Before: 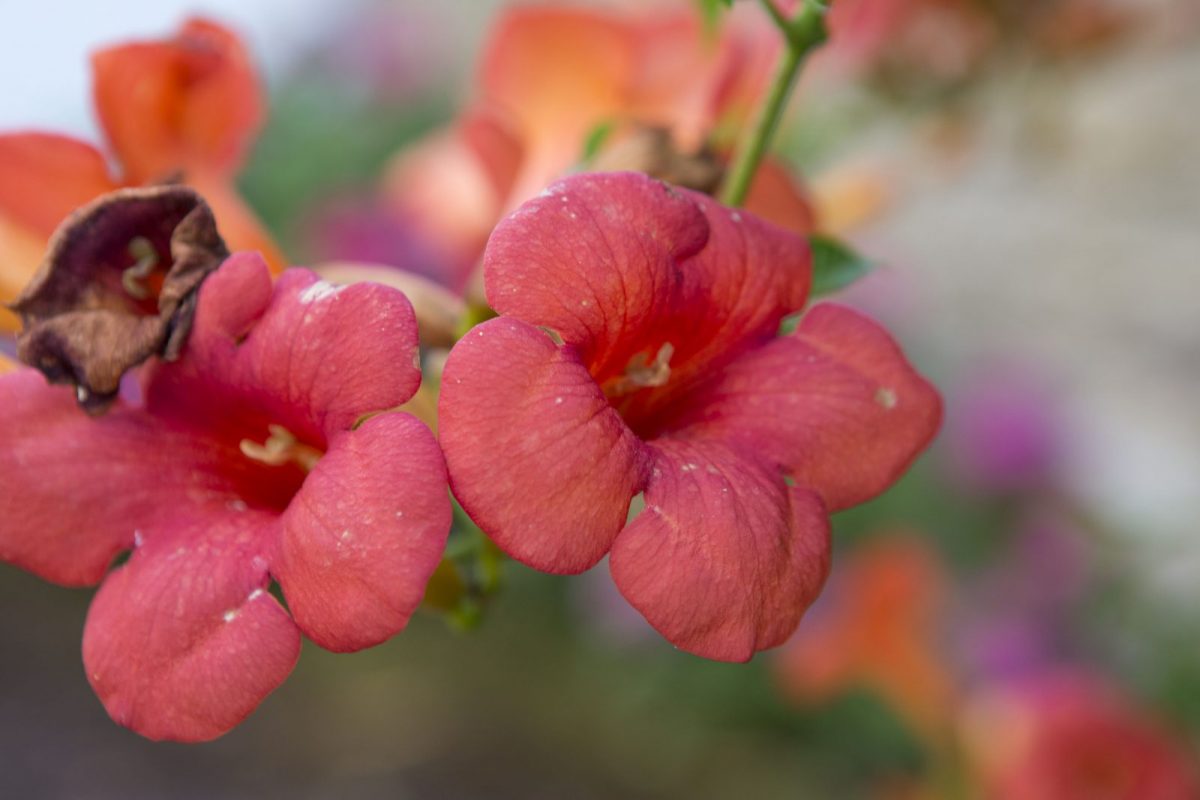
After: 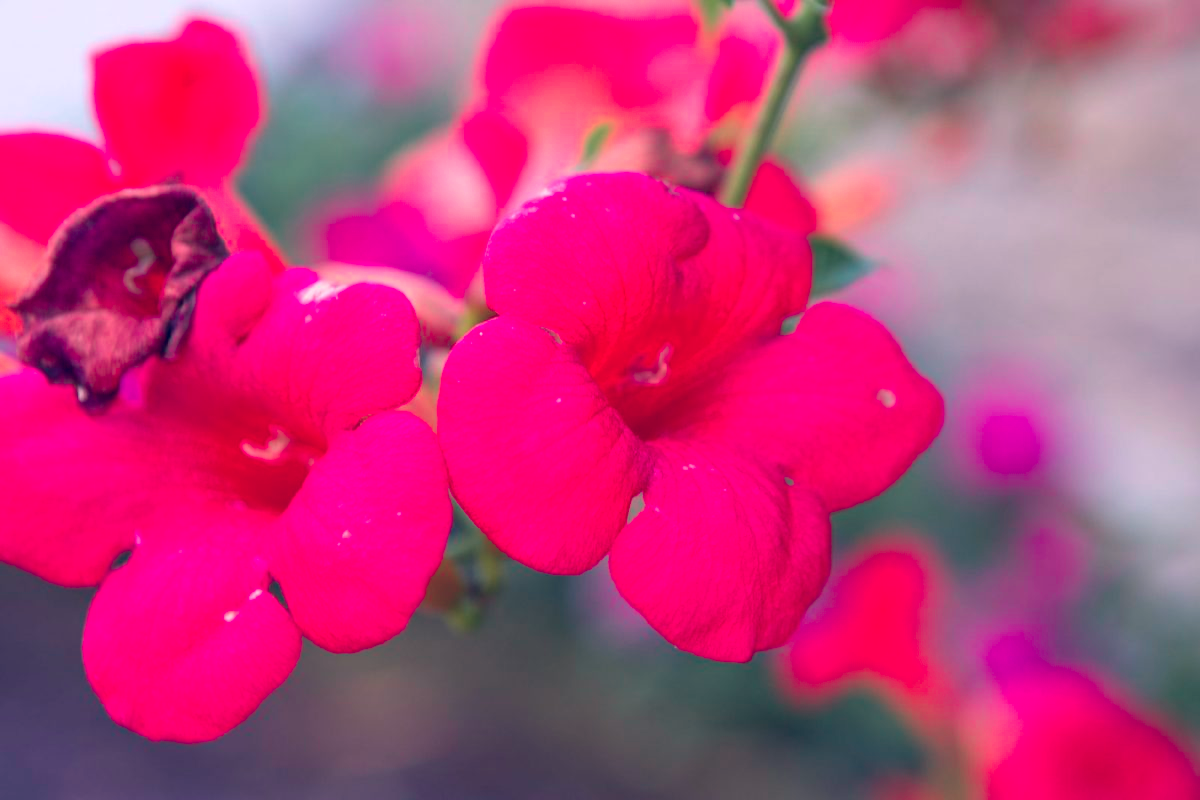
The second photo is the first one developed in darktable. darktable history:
white balance: red 1.138, green 0.996, blue 0.812
contrast brightness saturation: saturation -0.05
tone curve: curves: ch1 [(0, 0) (0.108, 0.197) (0.5, 0.5) (0.681, 0.885) (1, 1)]; ch2 [(0, 0) (0.28, 0.151) (1, 1)], color space Lab, independent channels
